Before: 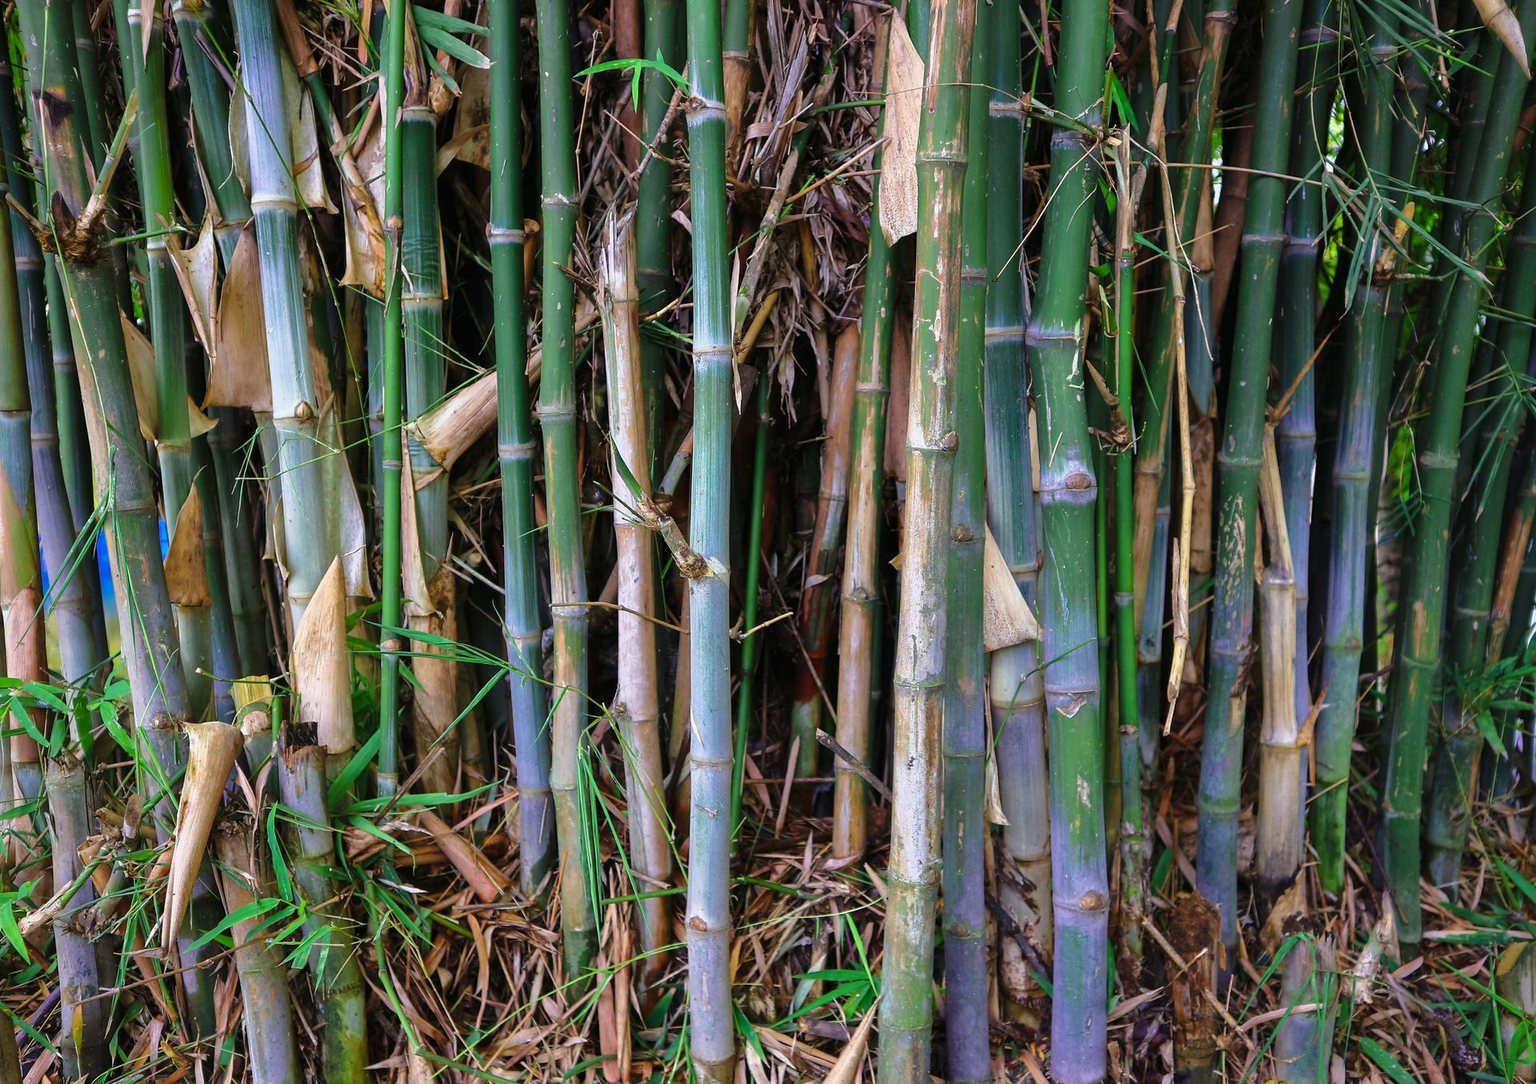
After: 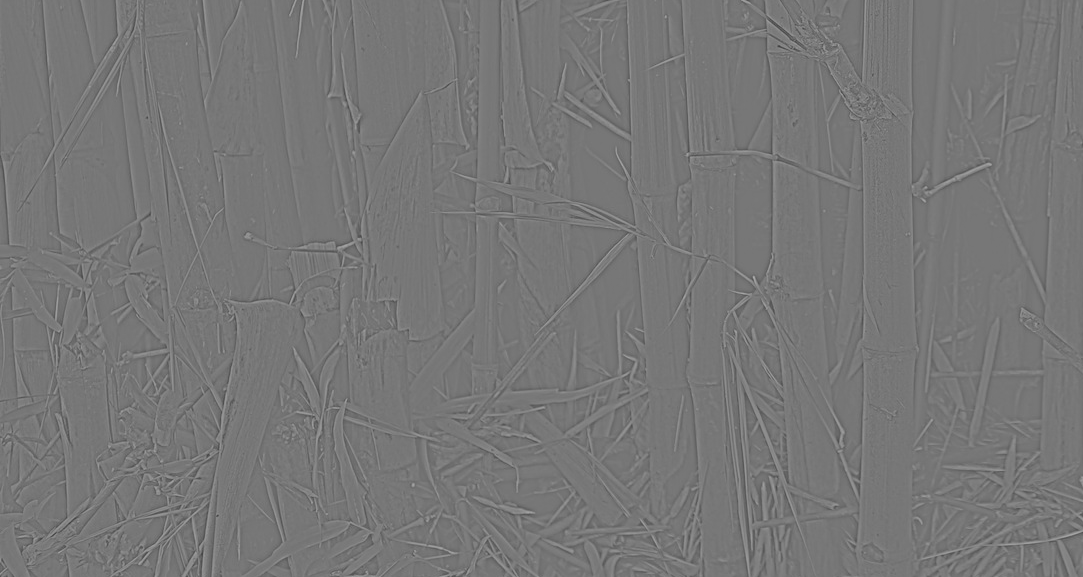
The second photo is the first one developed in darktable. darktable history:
crop: top 44.483%, right 43.593%, bottom 12.892%
highpass: sharpness 9.84%, contrast boost 9.94%
filmic rgb: black relative exposure -7.15 EV, white relative exposure 5.36 EV, hardness 3.02, color science v6 (2022)
